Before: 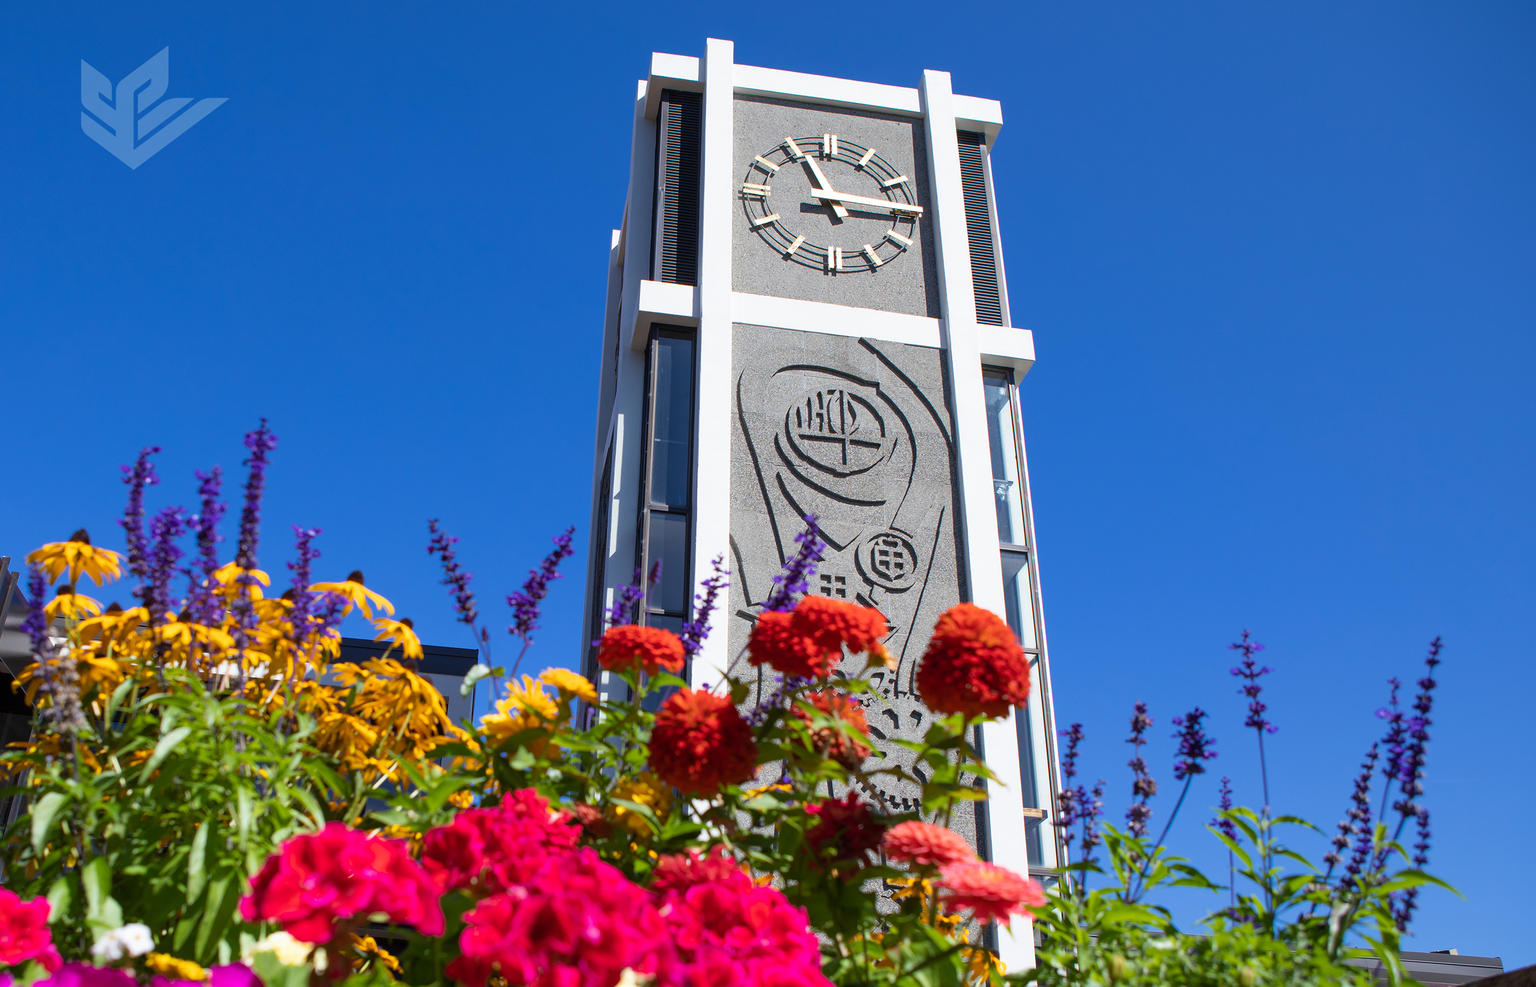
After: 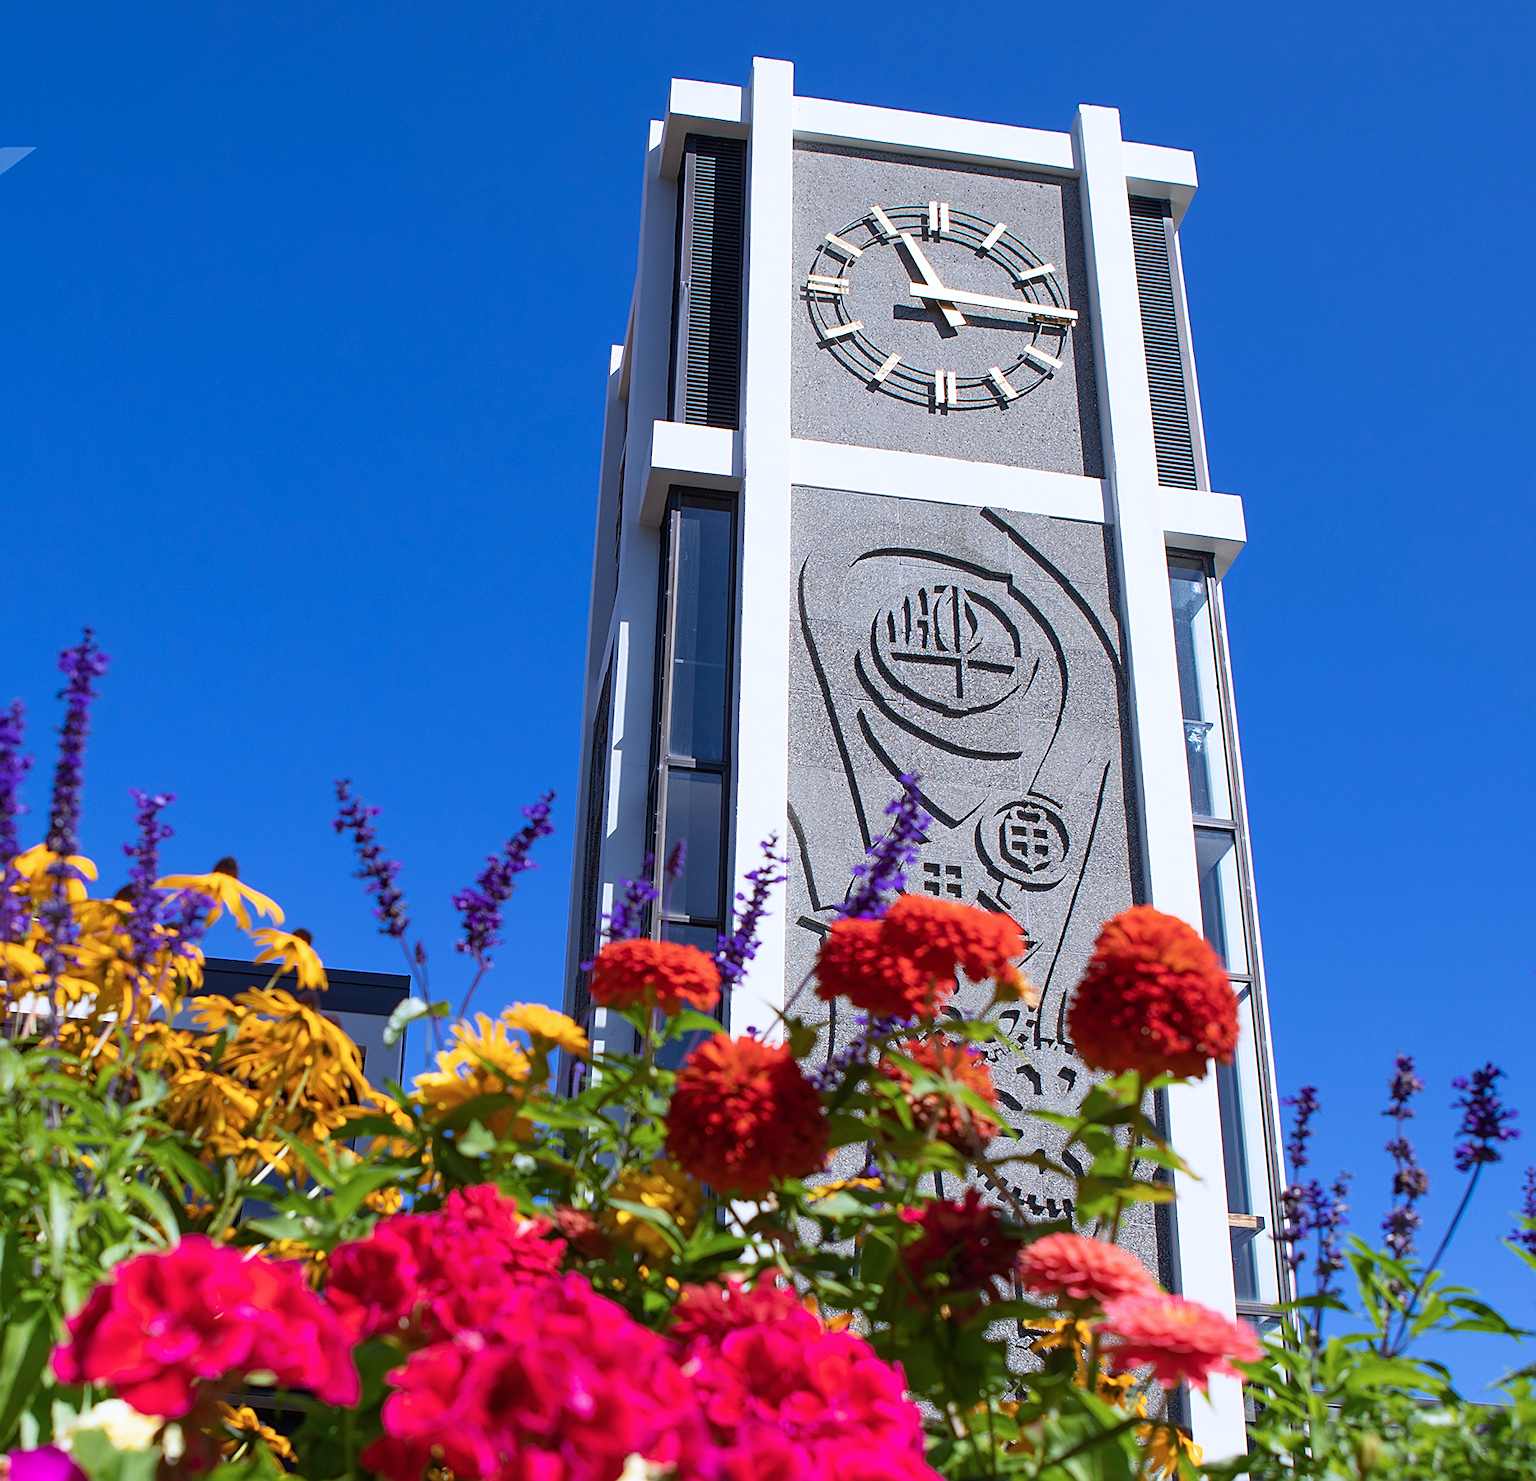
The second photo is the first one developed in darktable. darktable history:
color calibration: illuminant as shot in camera, x 0.358, y 0.373, temperature 4628.91 K, saturation algorithm version 1 (2020)
crop and rotate: left 13.367%, right 20.001%
sharpen: on, module defaults
